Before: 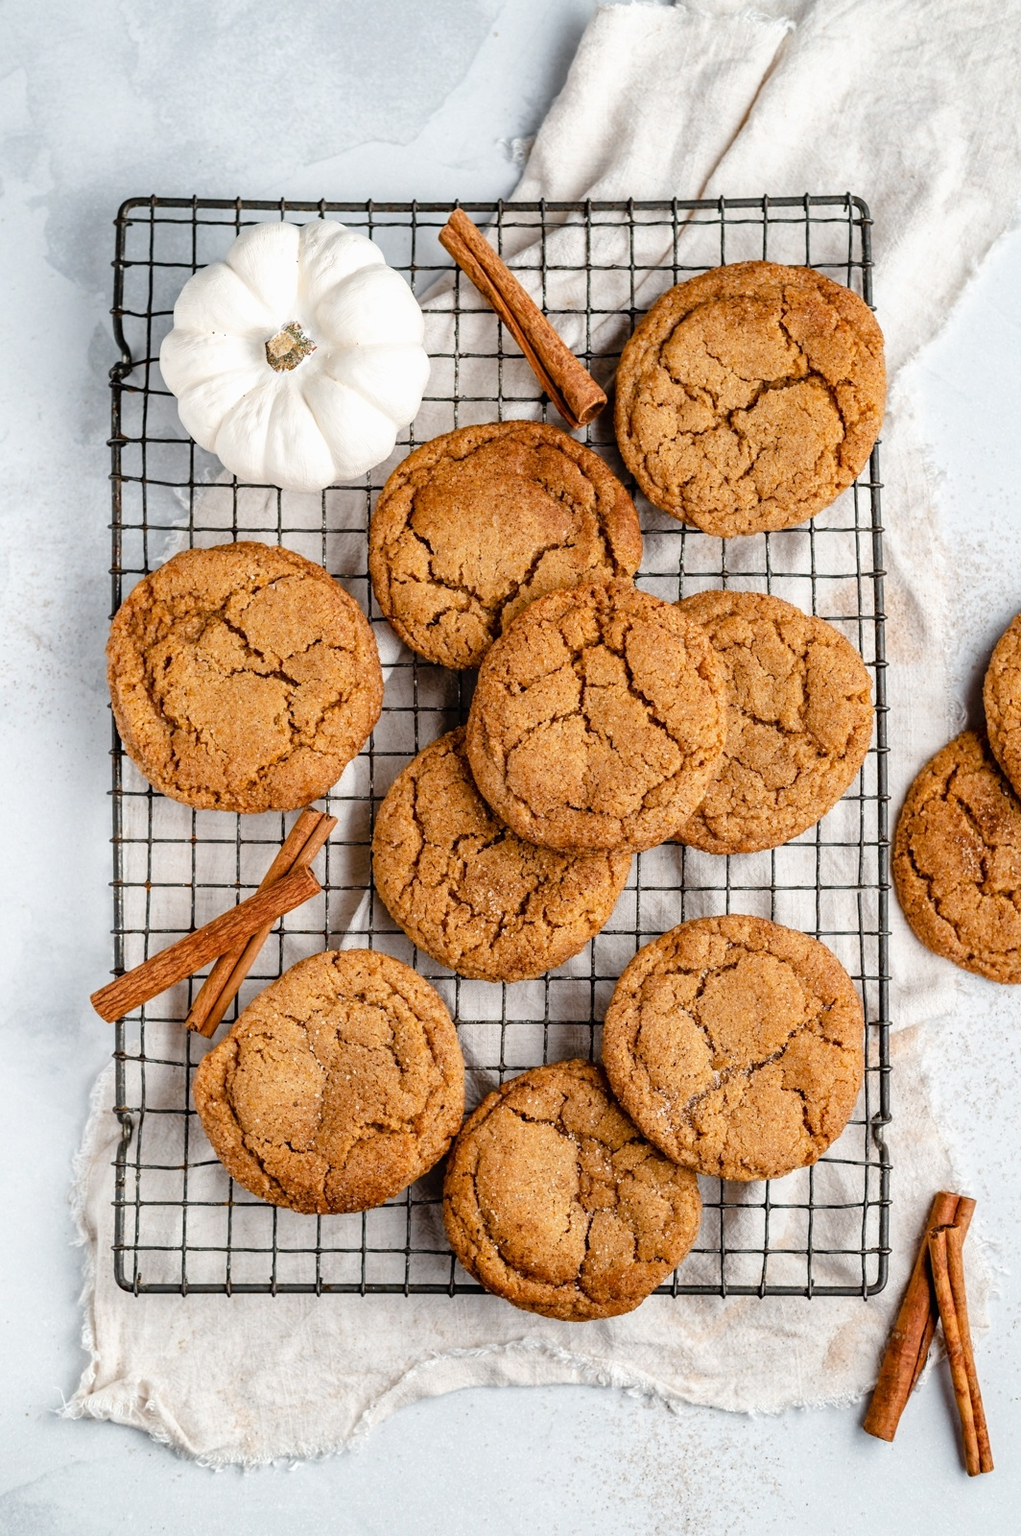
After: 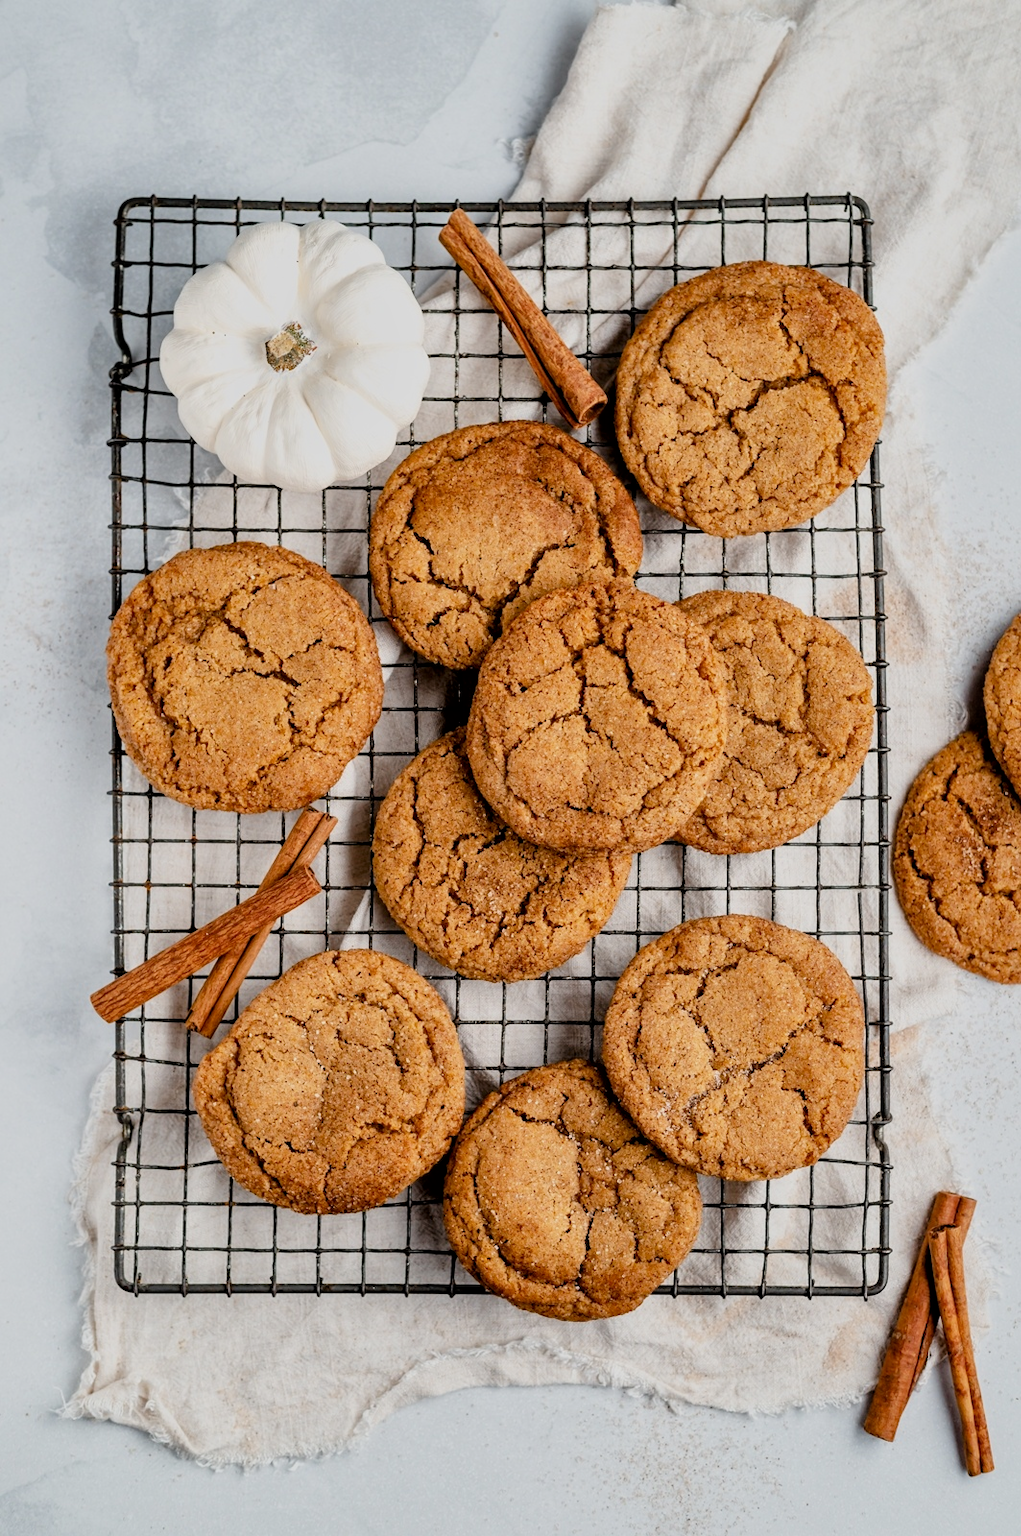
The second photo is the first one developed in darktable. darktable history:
local contrast: mode bilateral grid, contrast 20, coarseness 50, detail 141%, midtone range 0.2
filmic rgb: black relative exposure -7.65 EV, white relative exposure 4.56 EV, hardness 3.61, color science v6 (2022)
